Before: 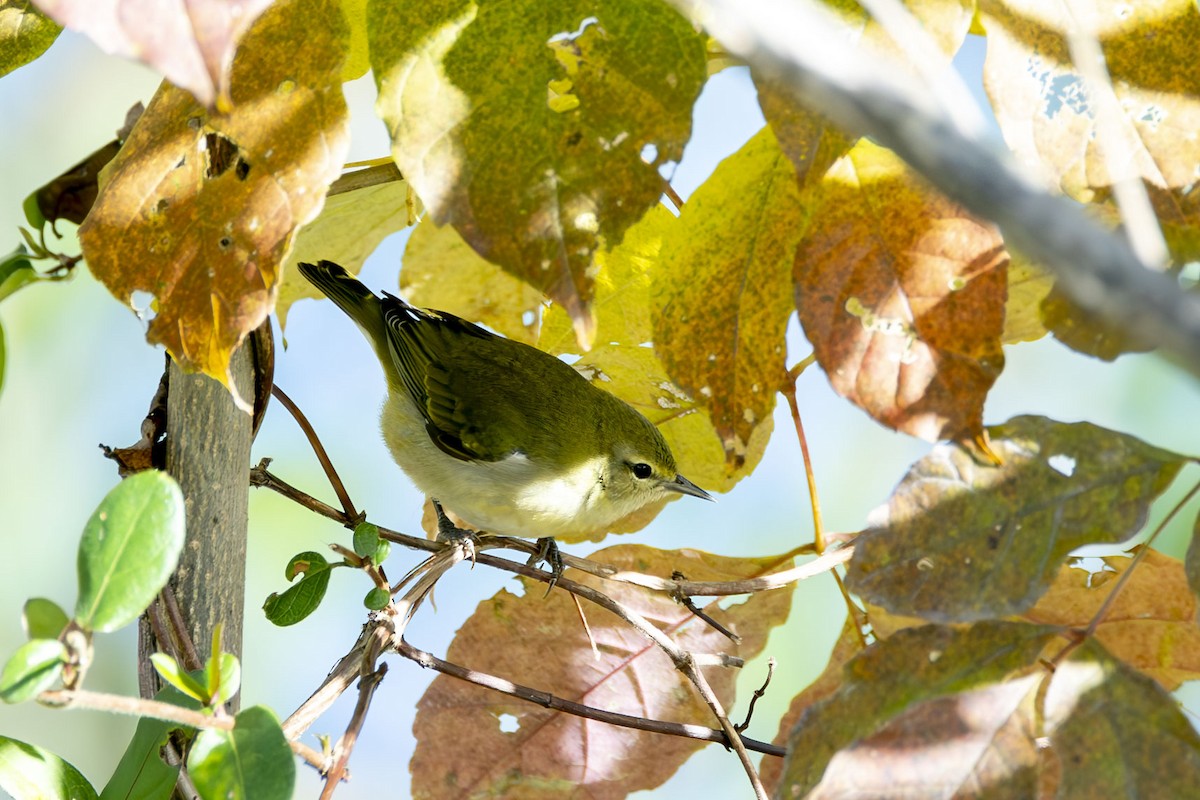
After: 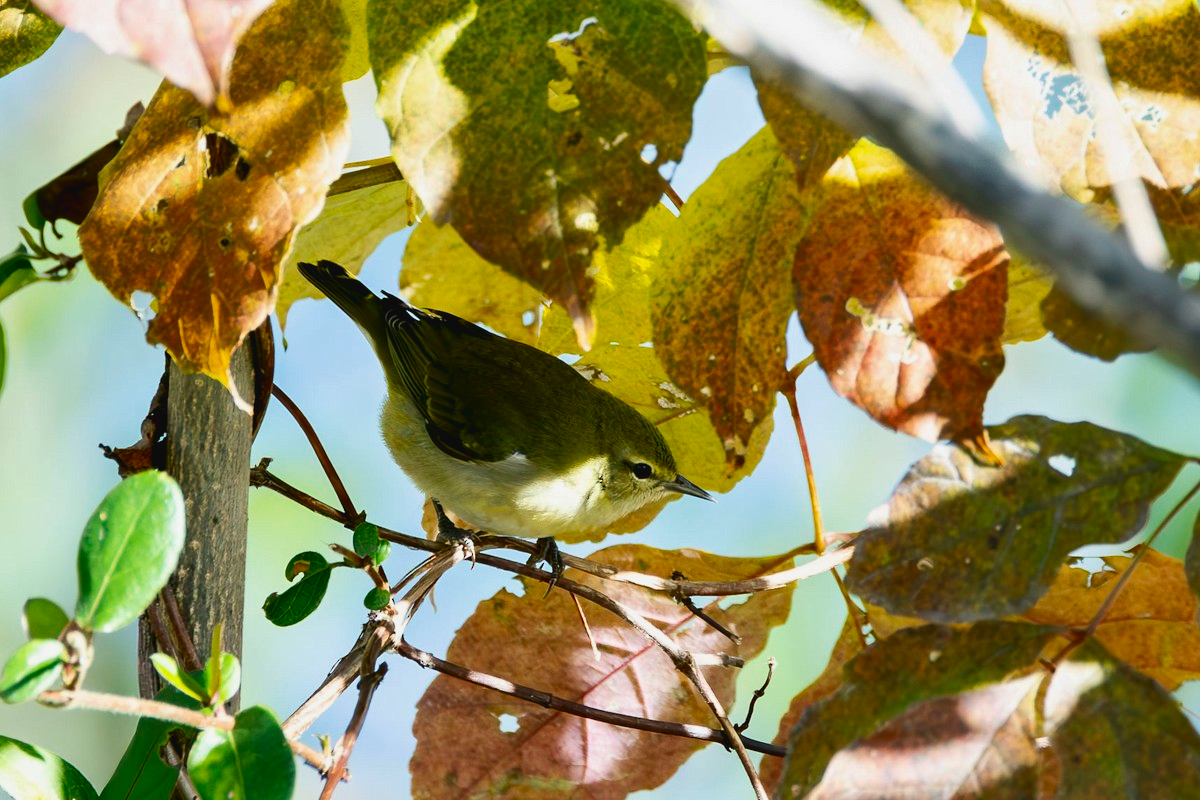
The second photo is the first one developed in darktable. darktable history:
contrast brightness saturation: contrast 0.127, brightness -0.232, saturation 0.142
exposure: black level correction -0.015, exposure -0.133 EV, compensate exposure bias true, compensate highlight preservation false
tone equalizer: on, module defaults
